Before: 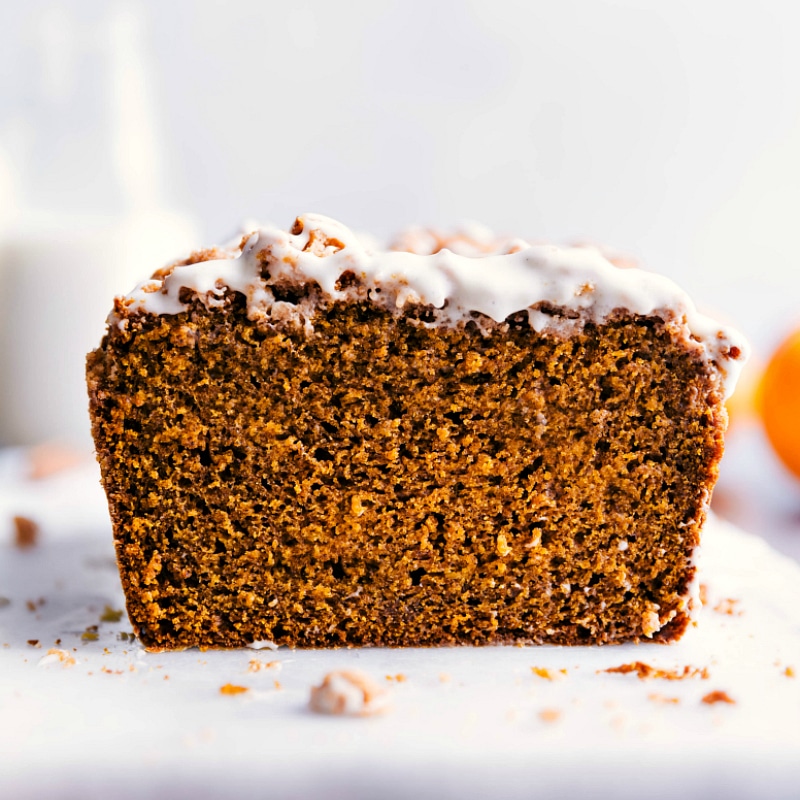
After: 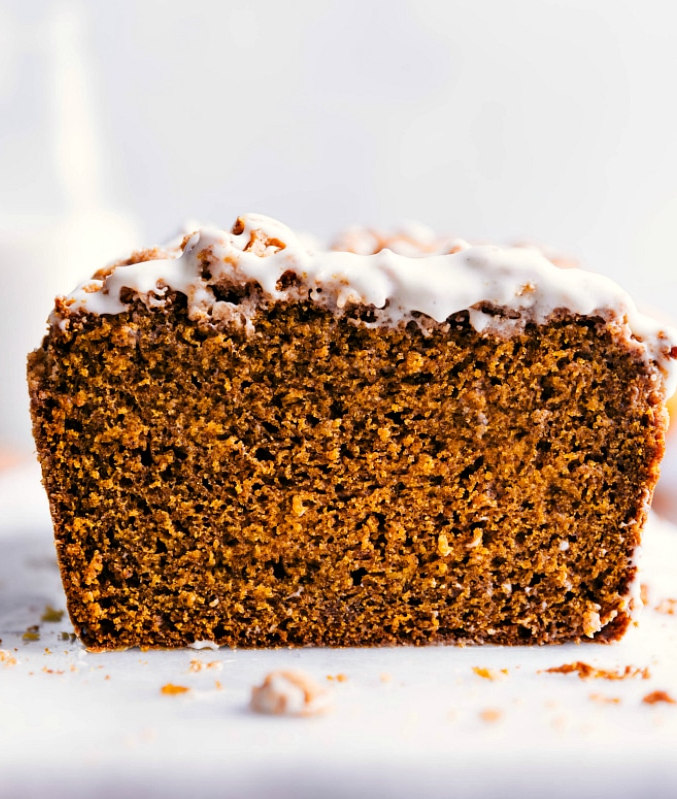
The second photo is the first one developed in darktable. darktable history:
crop: left 7.48%, right 7.822%
